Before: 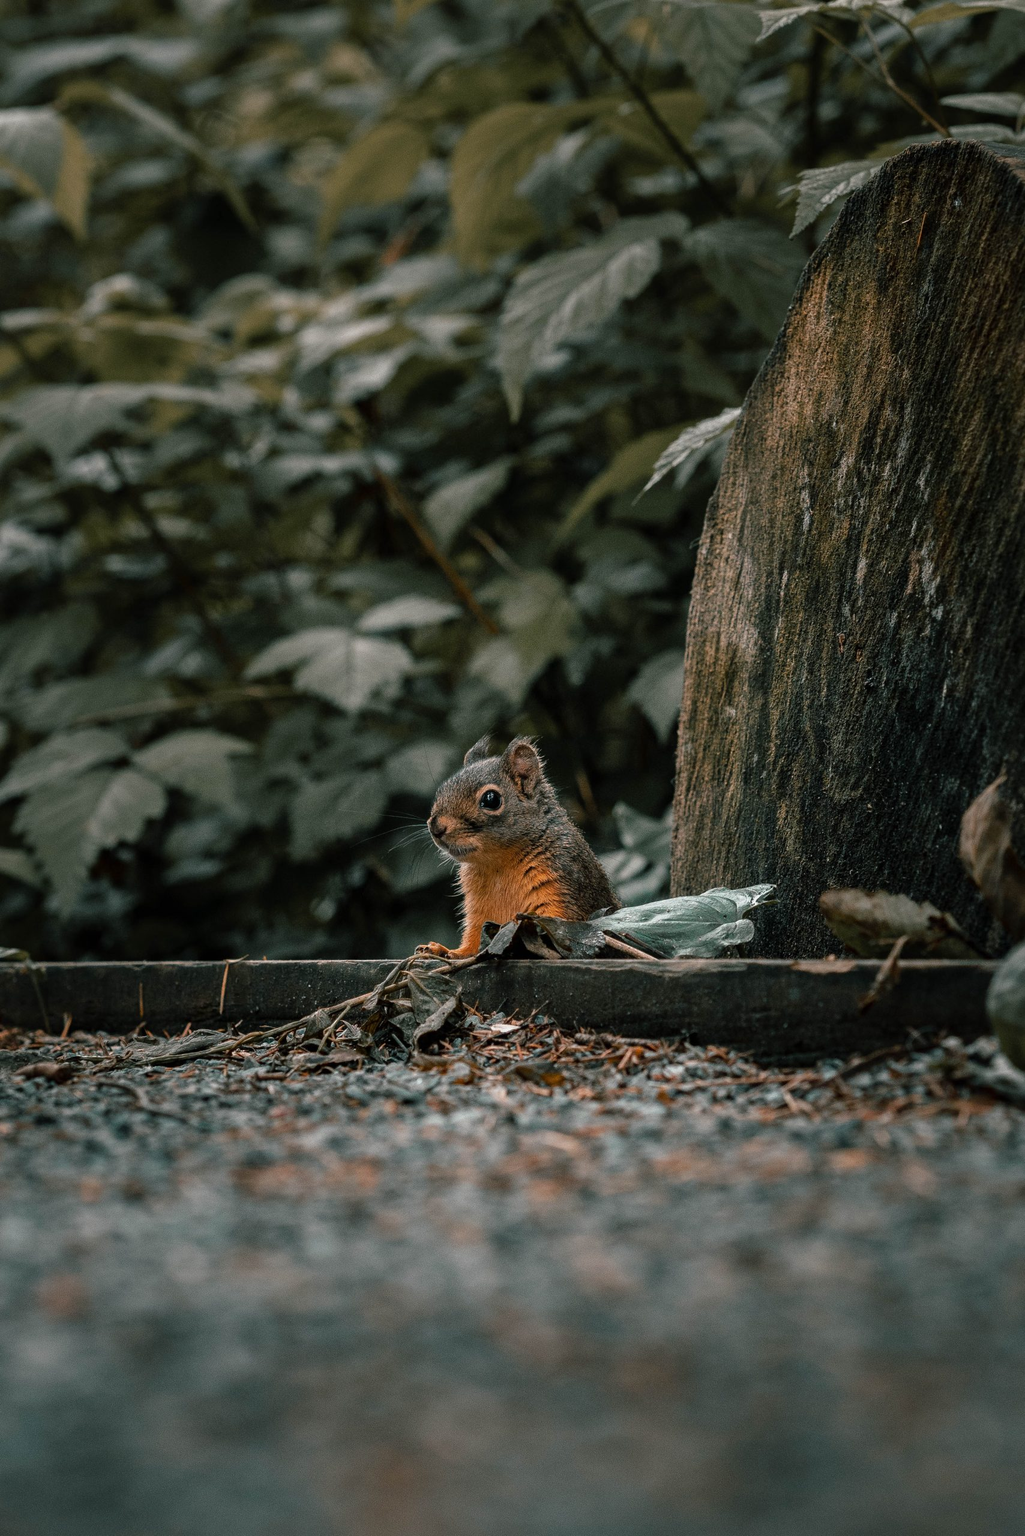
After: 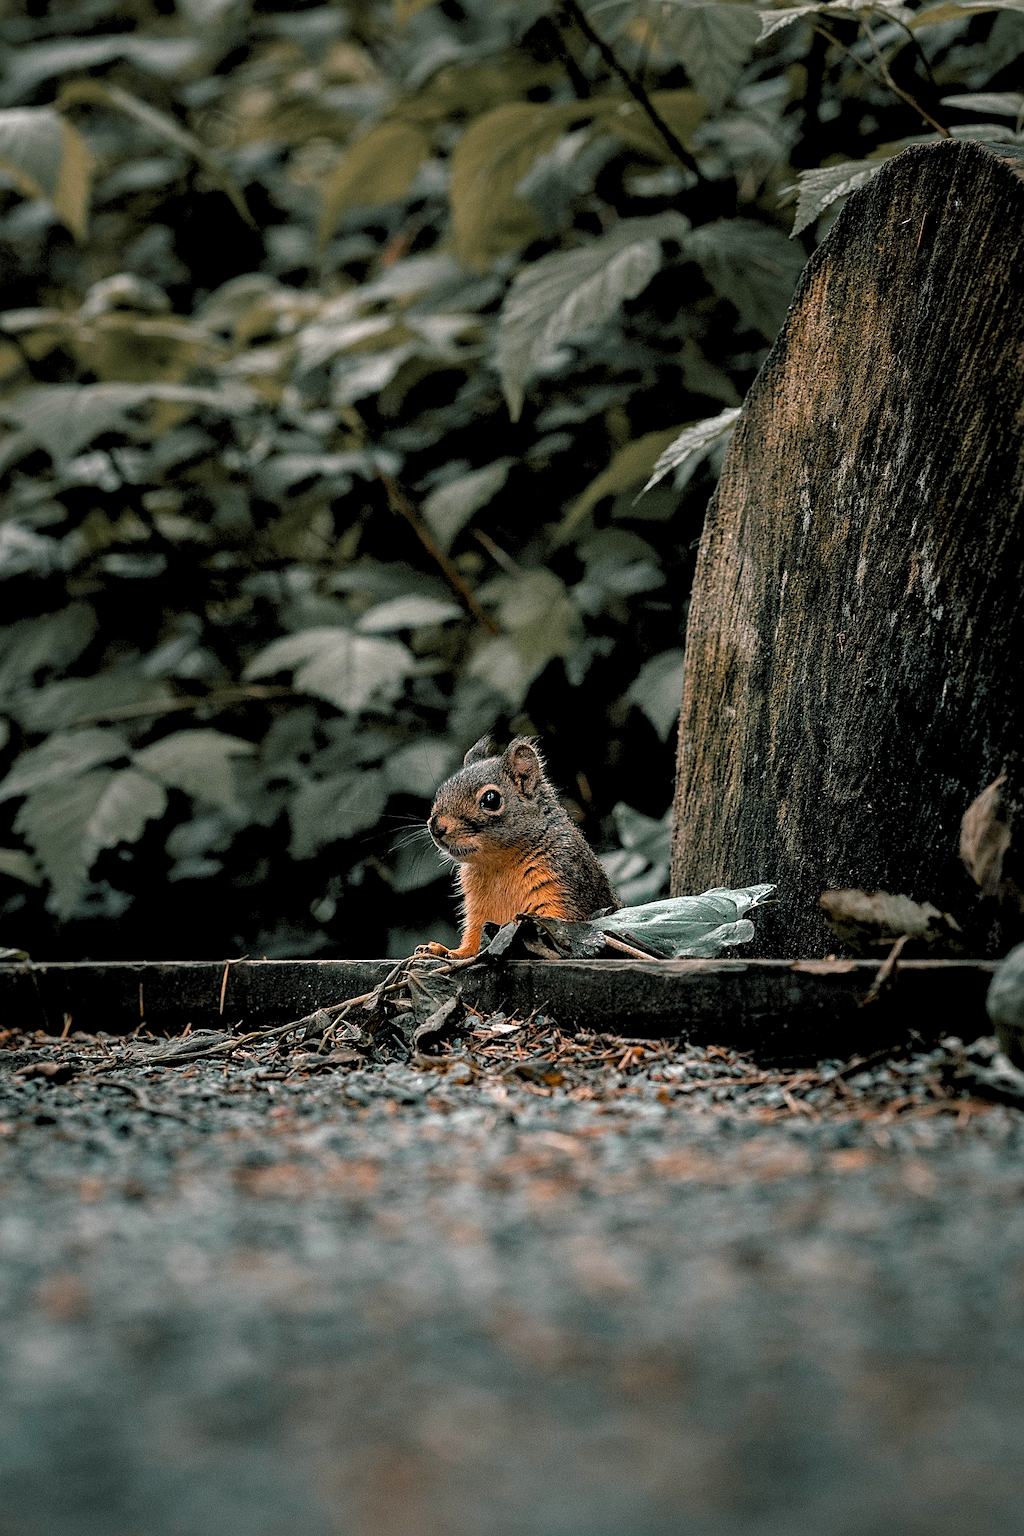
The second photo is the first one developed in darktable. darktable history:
exposure: exposure 0.15 EV, compensate highlight preservation false
sharpen: on, module defaults
rgb levels: levels [[0.013, 0.434, 0.89], [0, 0.5, 1], [0, 0.5, 1]]
